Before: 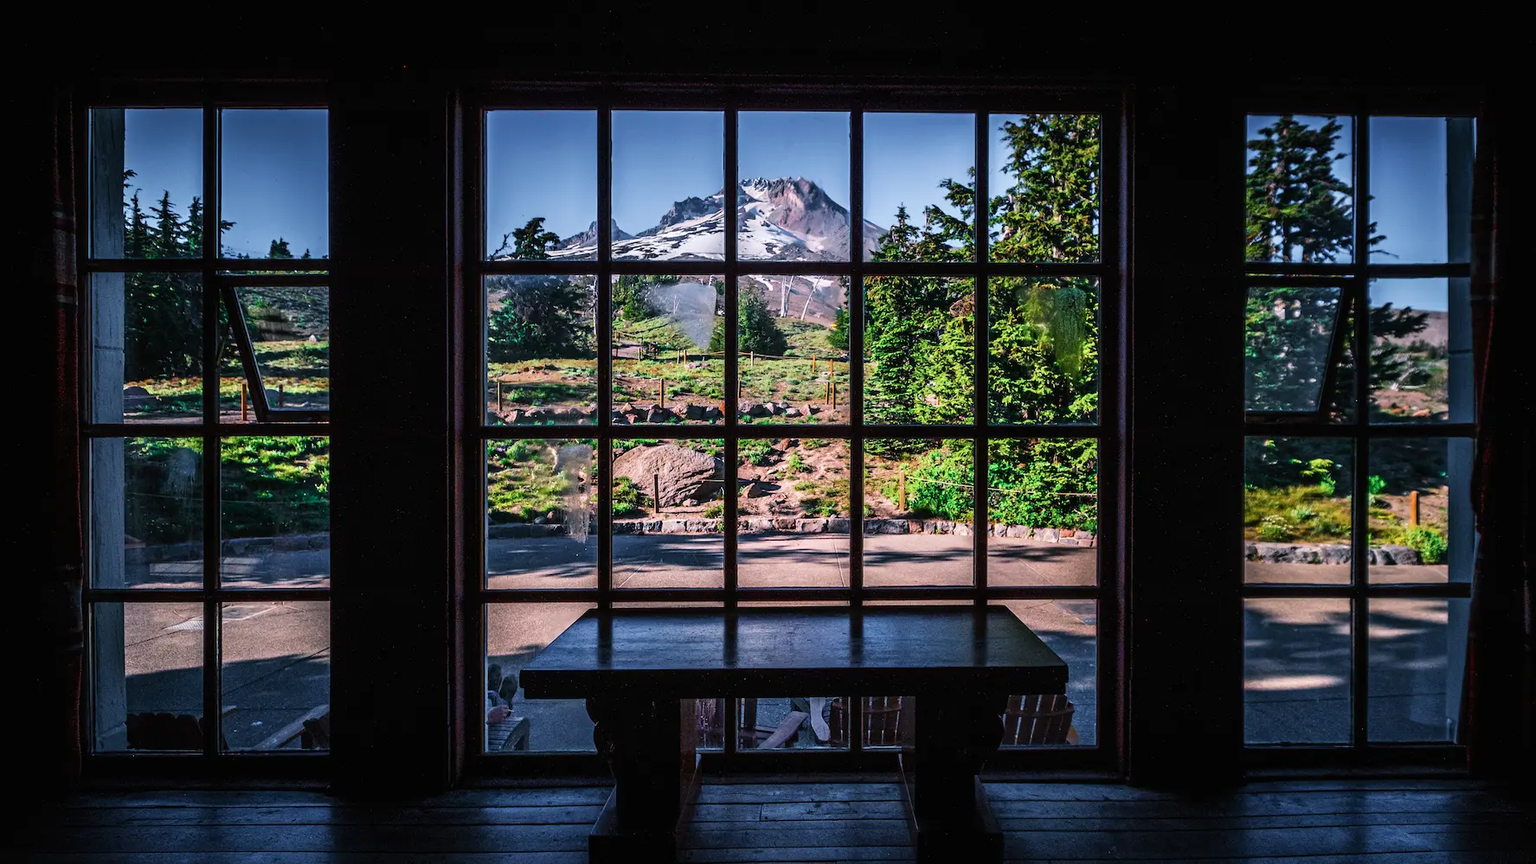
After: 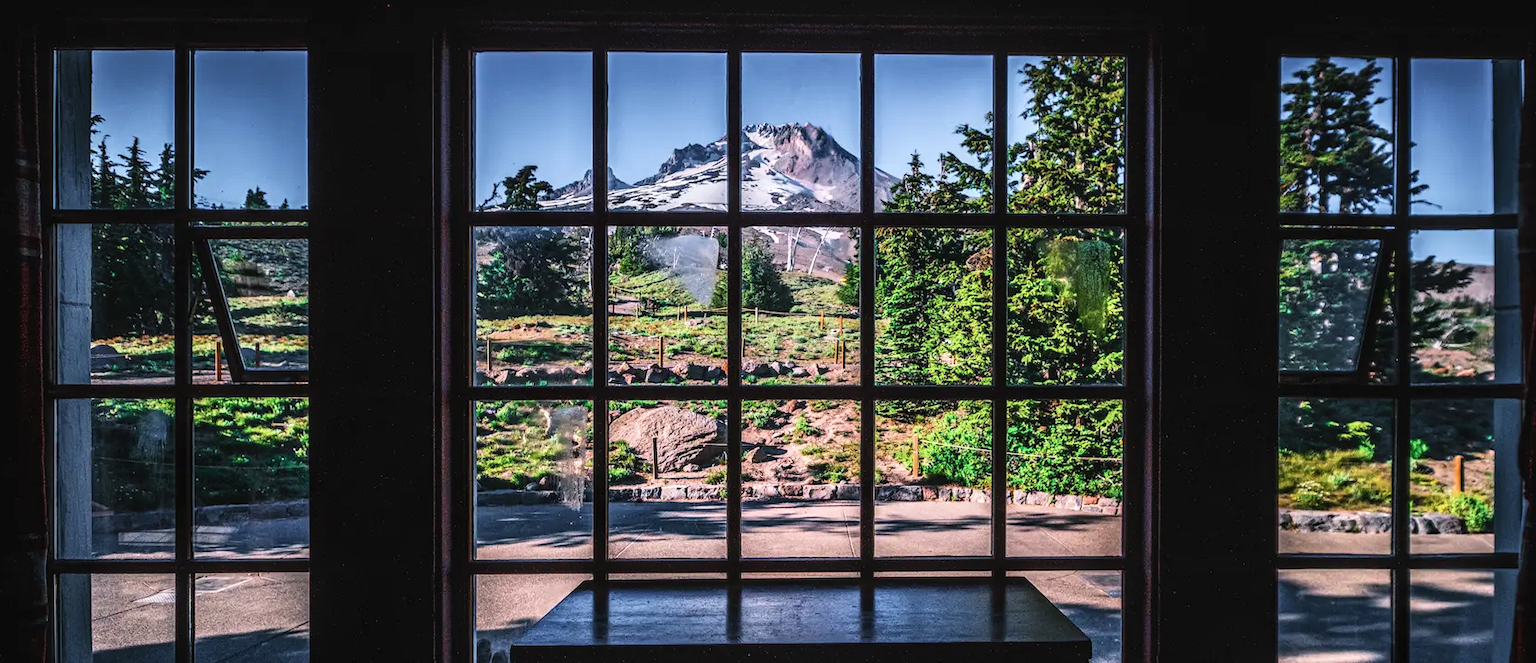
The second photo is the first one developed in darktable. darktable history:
contrast brightness saturation: contrast 0.148, brightness 0.053
crop: left 2.488%, top 7.172%, right 3.134%, bottom 20.291%
local contrast: on, module defaults
tone equalizer: on, module defaults
exposure: black level correction -0.003, exposure 0.039 EV, compensate highlight preservation false
